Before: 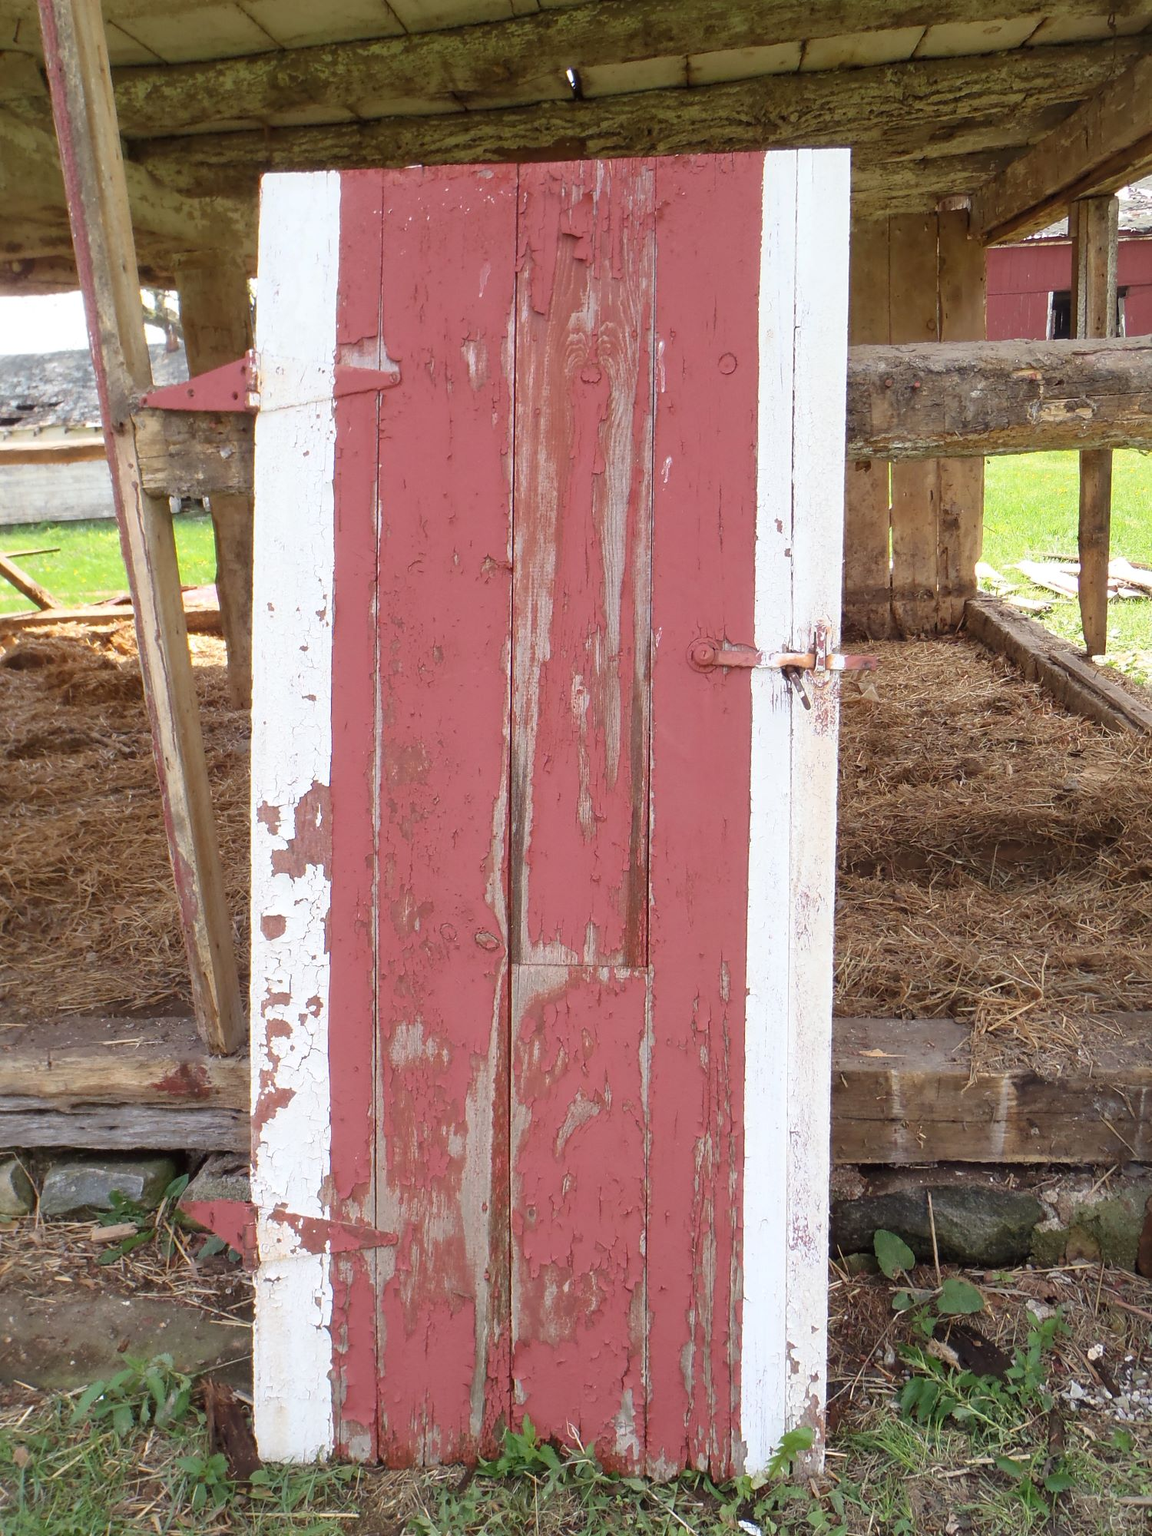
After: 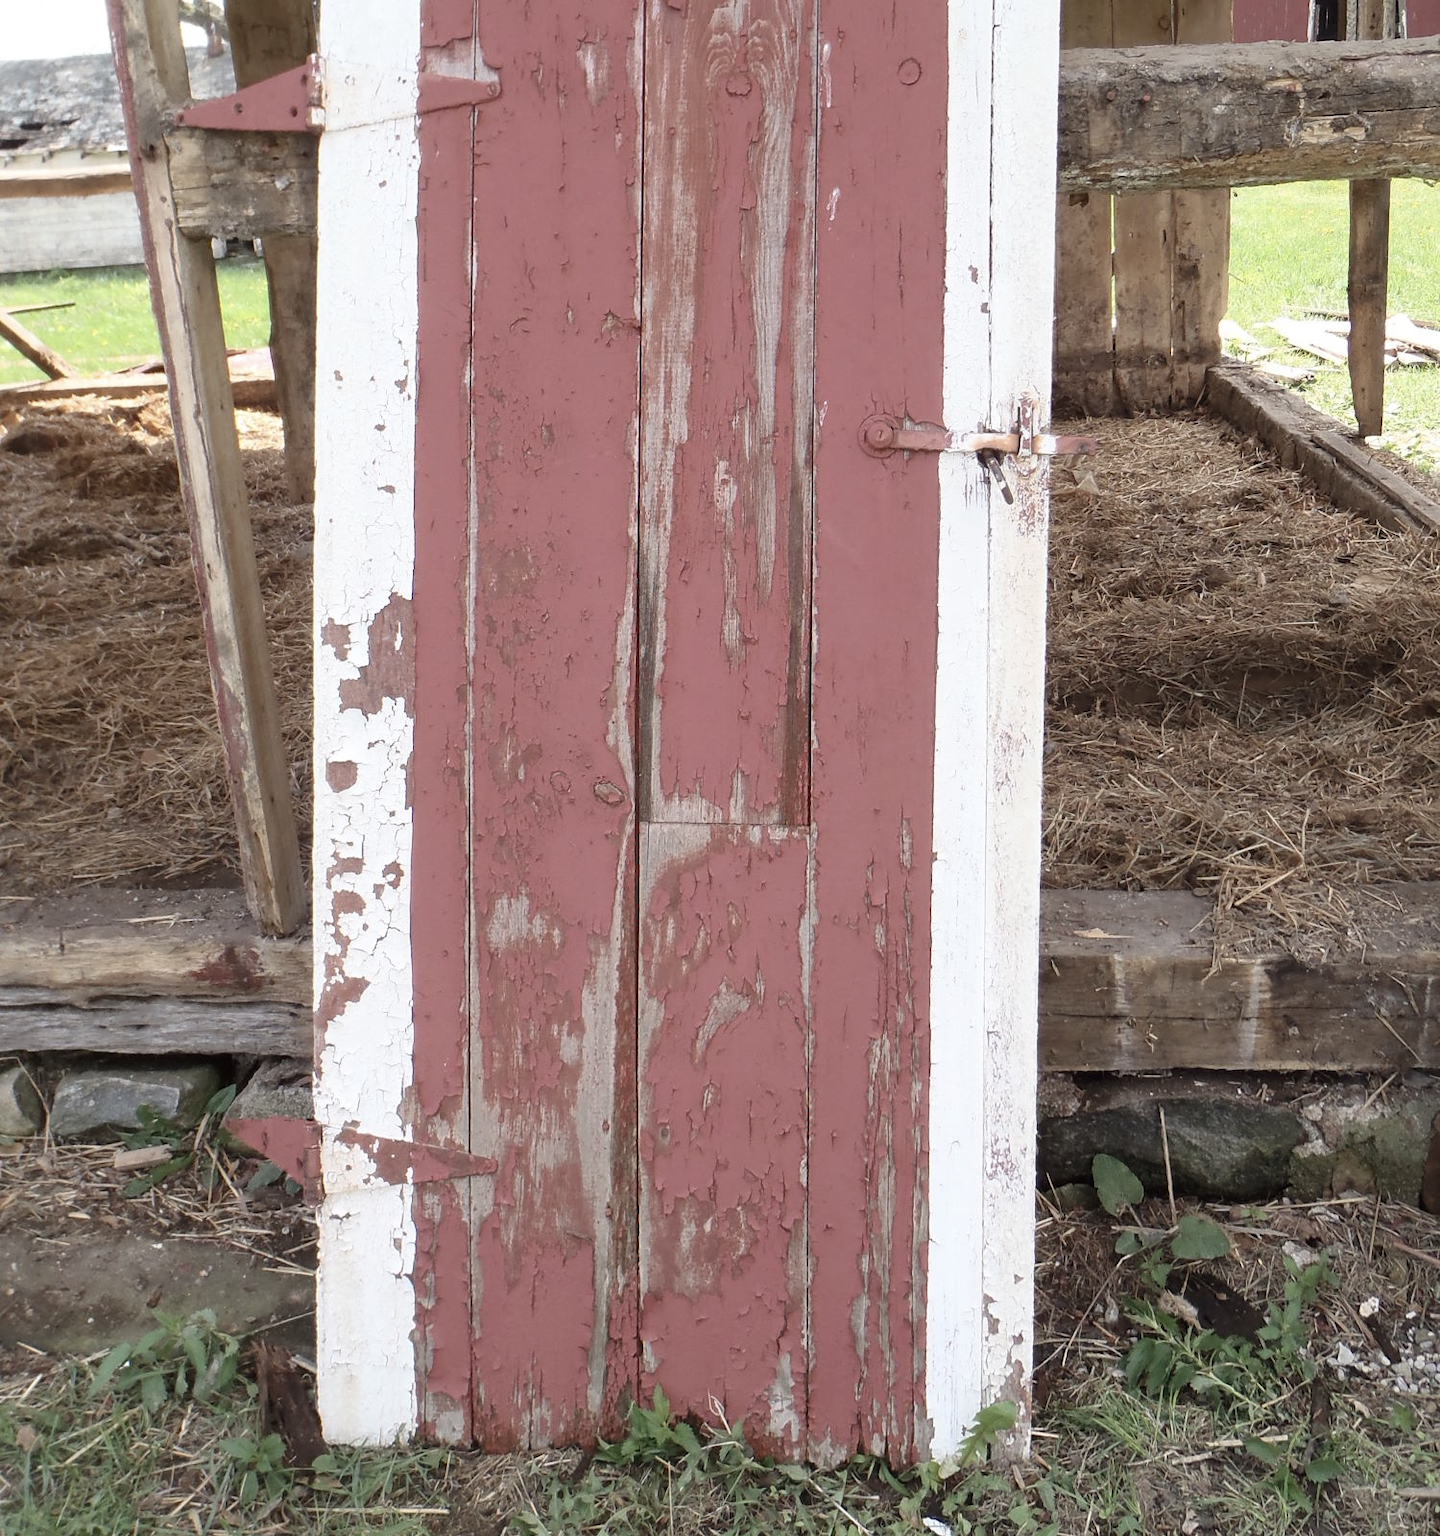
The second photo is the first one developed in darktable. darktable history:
contrast brightness saturation: contrast 0.1, saturation -0.36
crop and rotate: top 19.998%
